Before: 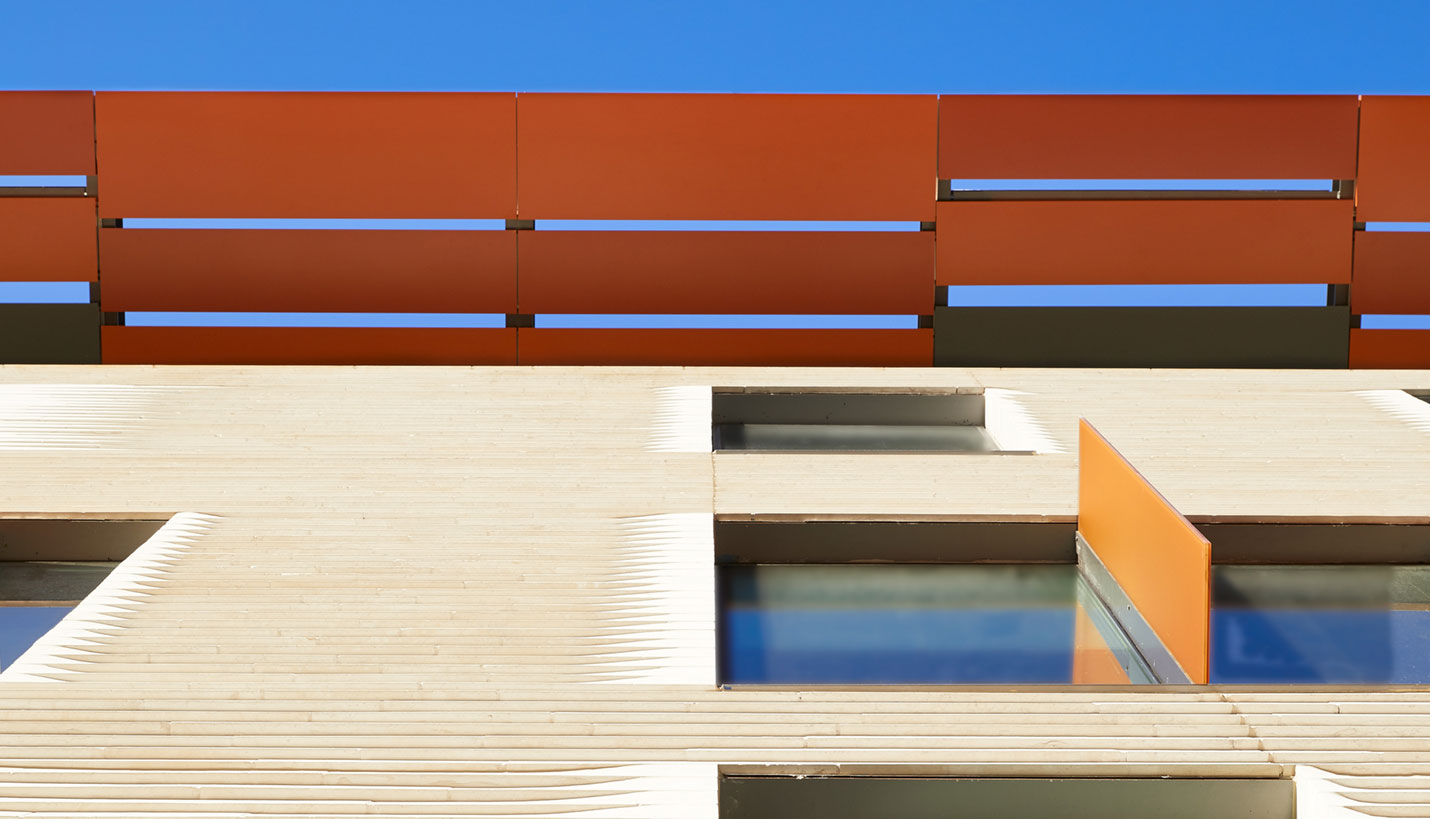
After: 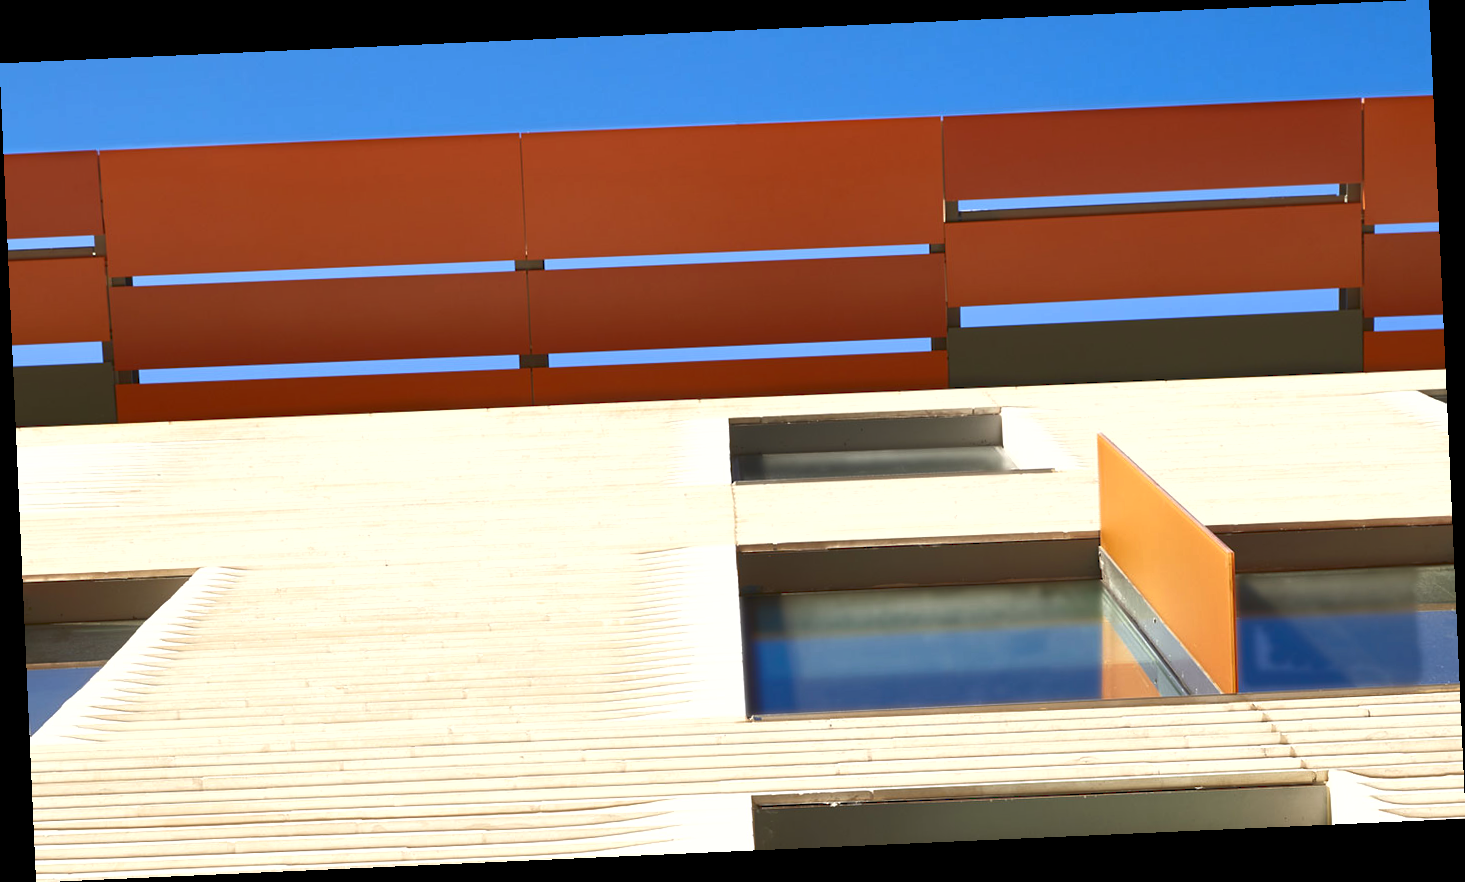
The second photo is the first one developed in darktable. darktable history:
white balance: red 1, blue 1
rotate and perspective: rotation -2.56°, automatic cropping off
tone curve: curves: ch0 [(0, 0.081) (0.483, 0.453) (0.881, 0.992)]
